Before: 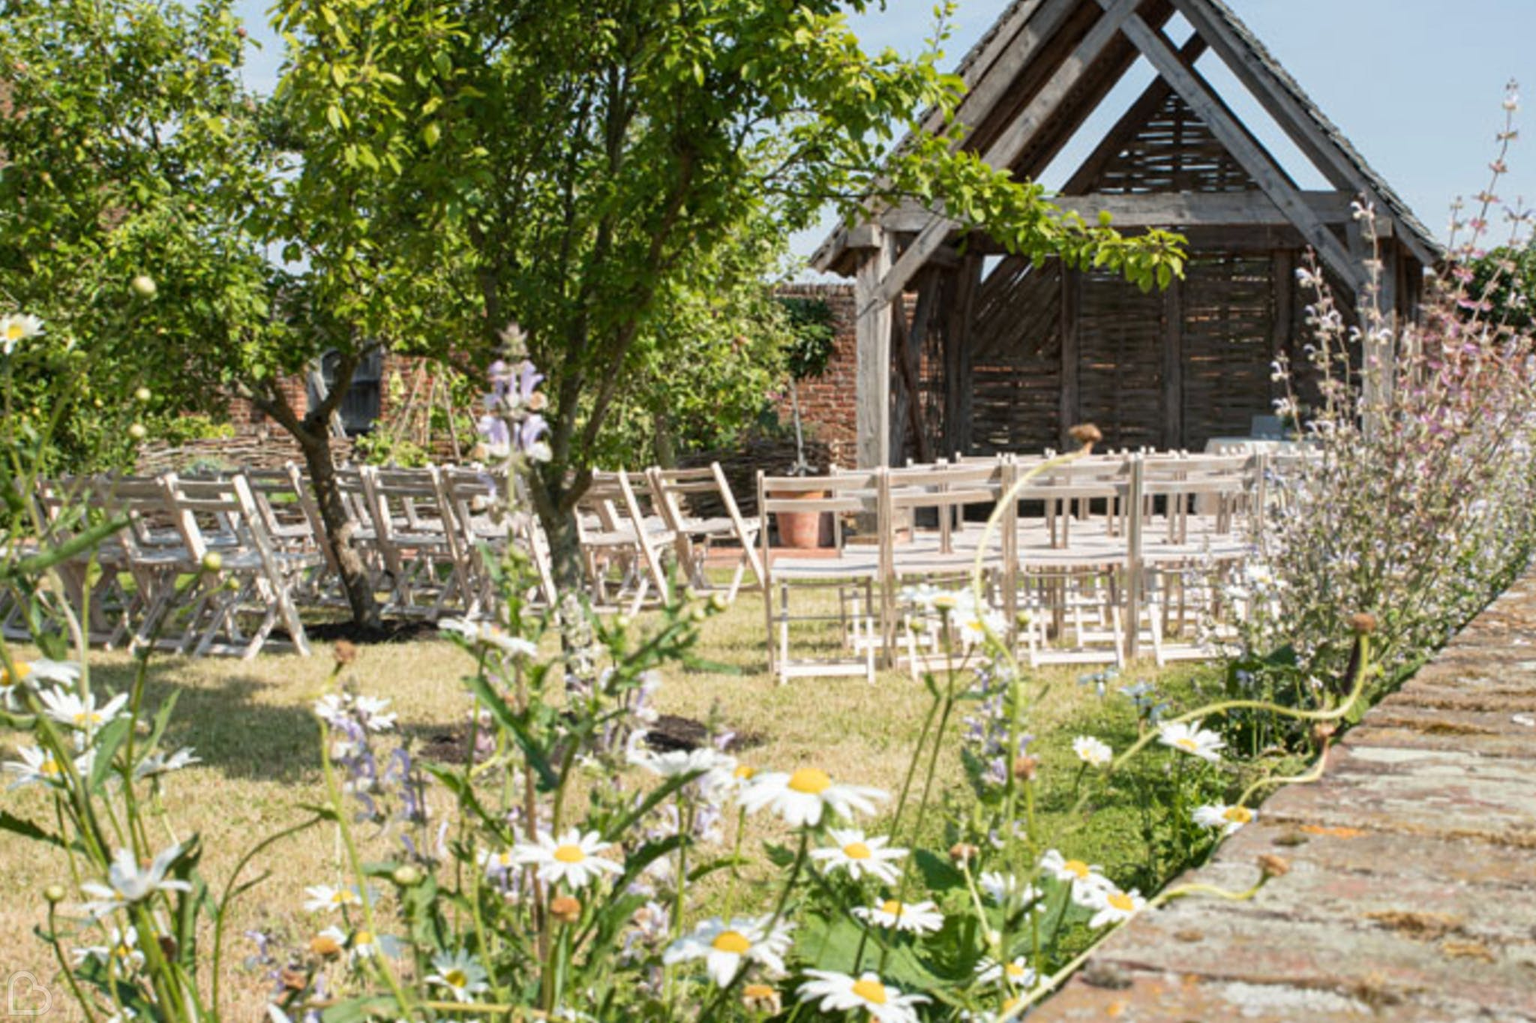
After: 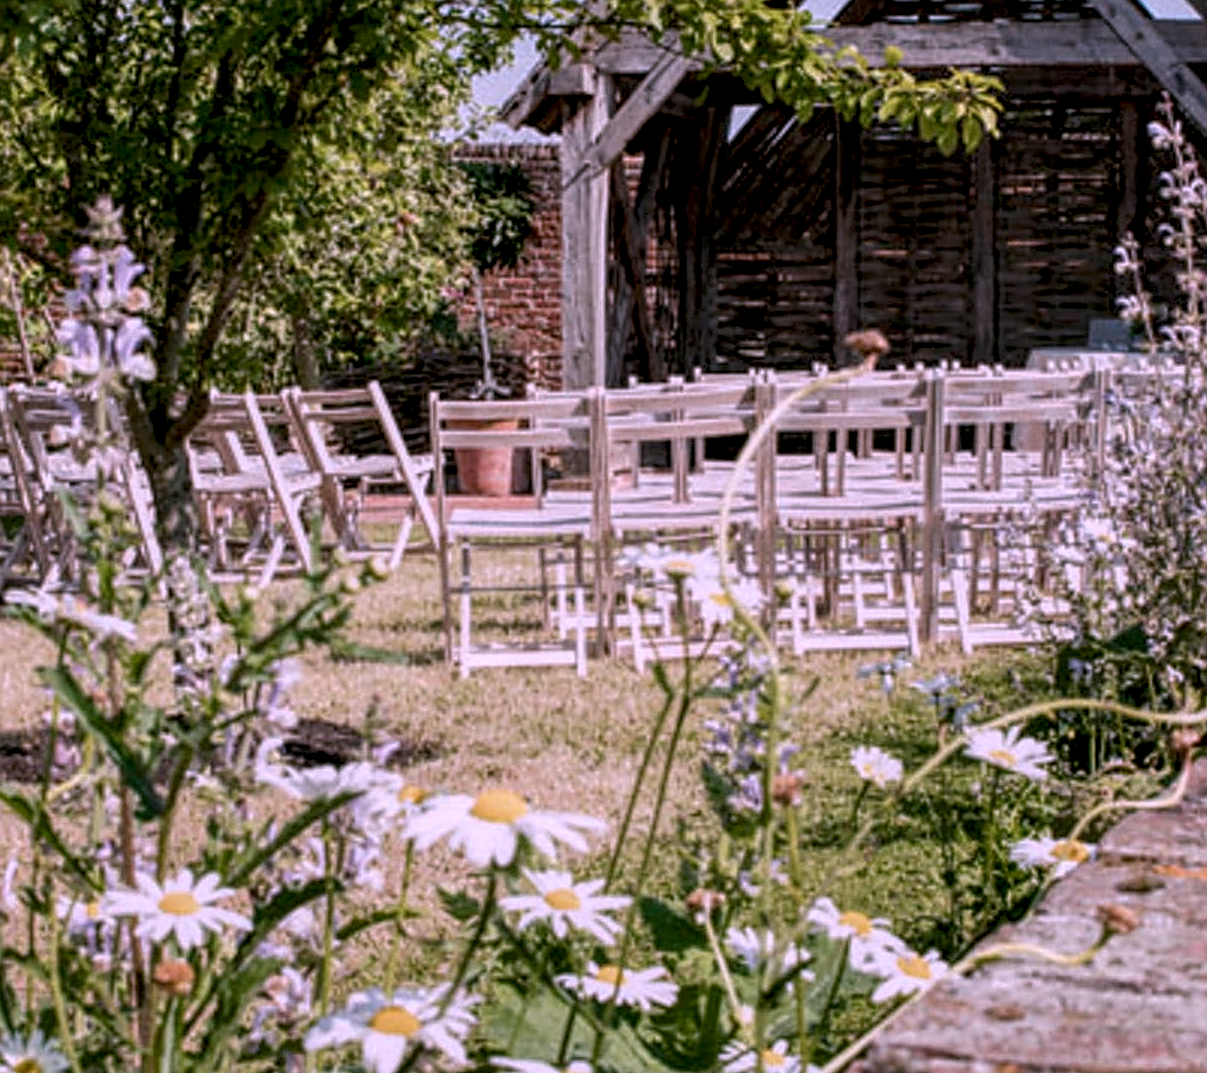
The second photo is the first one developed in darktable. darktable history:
sharpen: on, module defaults
local contrast: highlights 107%, shadows 103%, detail 200%, midtone range 0.2
crop and rotate: left 28.356%, top 17.298%, right 12.702%, bottom 4.036%
exposure: black level correction 0.009, exposure -0.623 EV, compensate exposure bias true, compensate highlight preservation false
color correction: highlights a* 15.58, highlights b* -20.61
